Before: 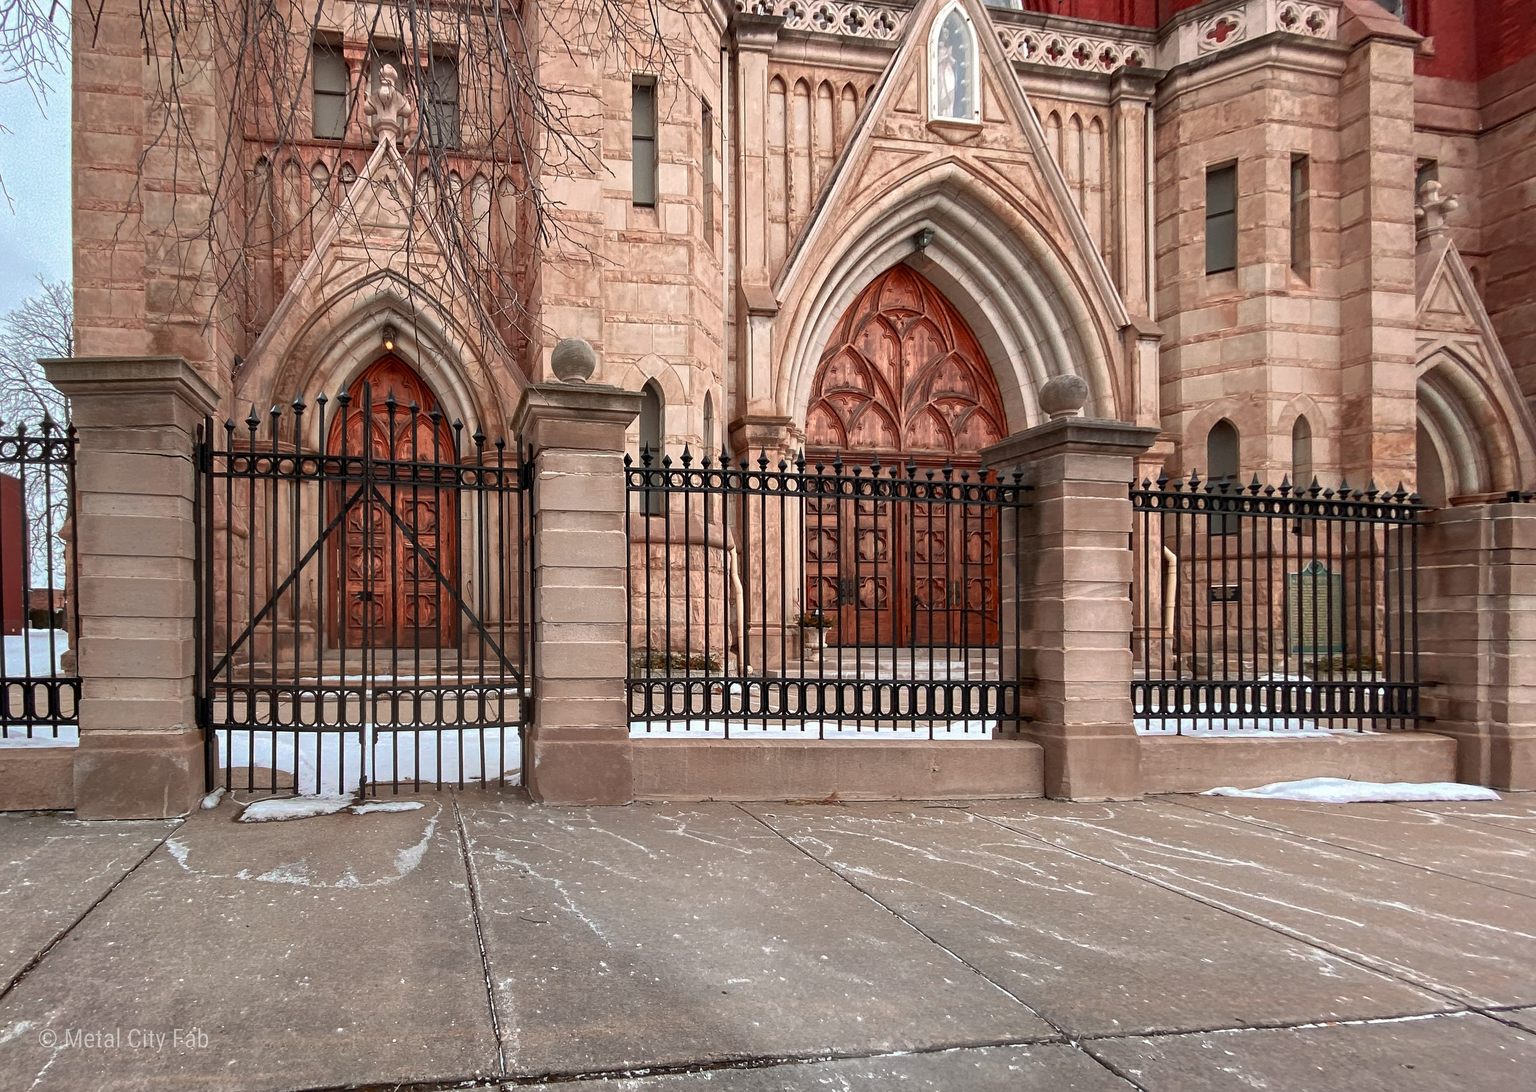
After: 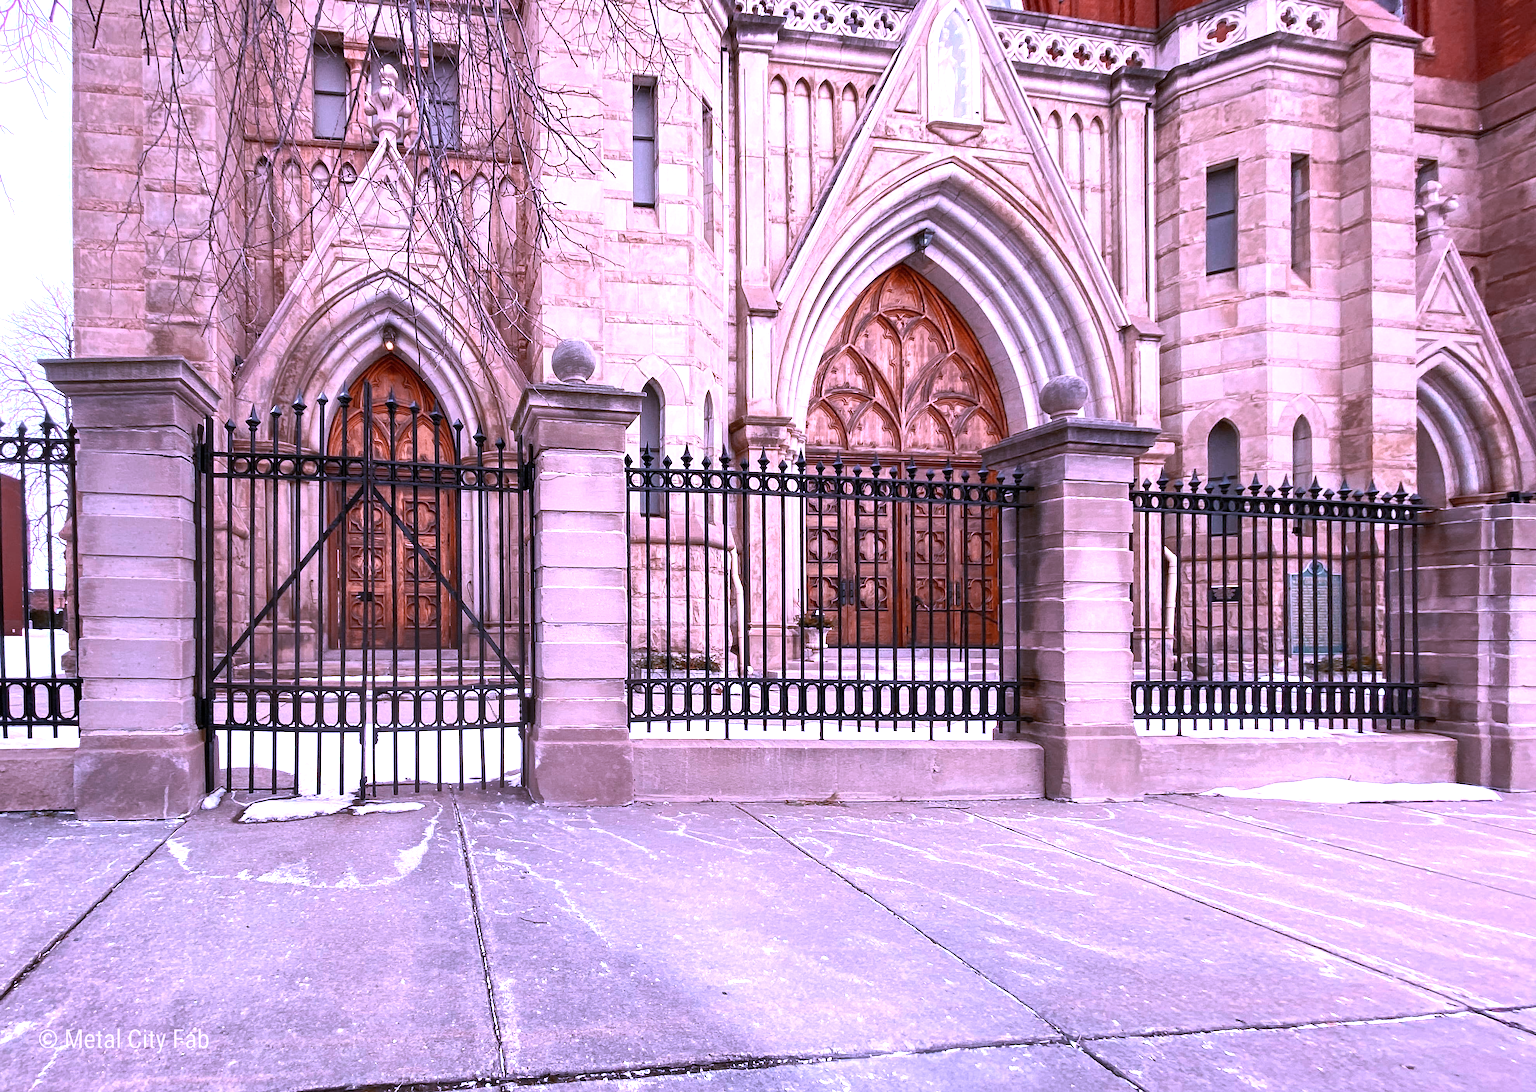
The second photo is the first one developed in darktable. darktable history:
contrast brightness saturation: contrast 0.2, brightness 0.16, saturation 0.22
color zones: curves: ch0 [(0.018, 0.548) (0.224, 0.64) (0.425, 0.447) (0.675, 0.575) (0.732, 0.579)]; ch1 [(0.066, 0.487) (0.25, 0.5) (0.404, 0.43) (0.75, 0.421) (0.956, 0.421)]; ch2 [(0.044, 0.561) (0.215, 0.465) (0.399, 0.544) (0.465, 0.548) (0.614, 0.447) (0.724, 0.43) (0.882, 0.623) (0.956, 0.632)]
white balance: red 0.98, blue 1.61
tone curve: curves: ch0 [(0, 0) (0.003, 0.003) (0.011, 0.011) (0.025, 0.025) (0.044, 0.044) (0.069, 0.069) (0.1, 0.099) (0.136, 0.135) (0.177, 0.177) (0.224, 0.224) (0.277, 0.276) (0.335, 0.334) (0.399, 0.398) (0.468, 0.467) (0.543, 0.547) (0.623, 0.626) (0.709, 0.712) (0.801, 0.802) (0.898, 0.898) (1, 1)], preserve colors none
